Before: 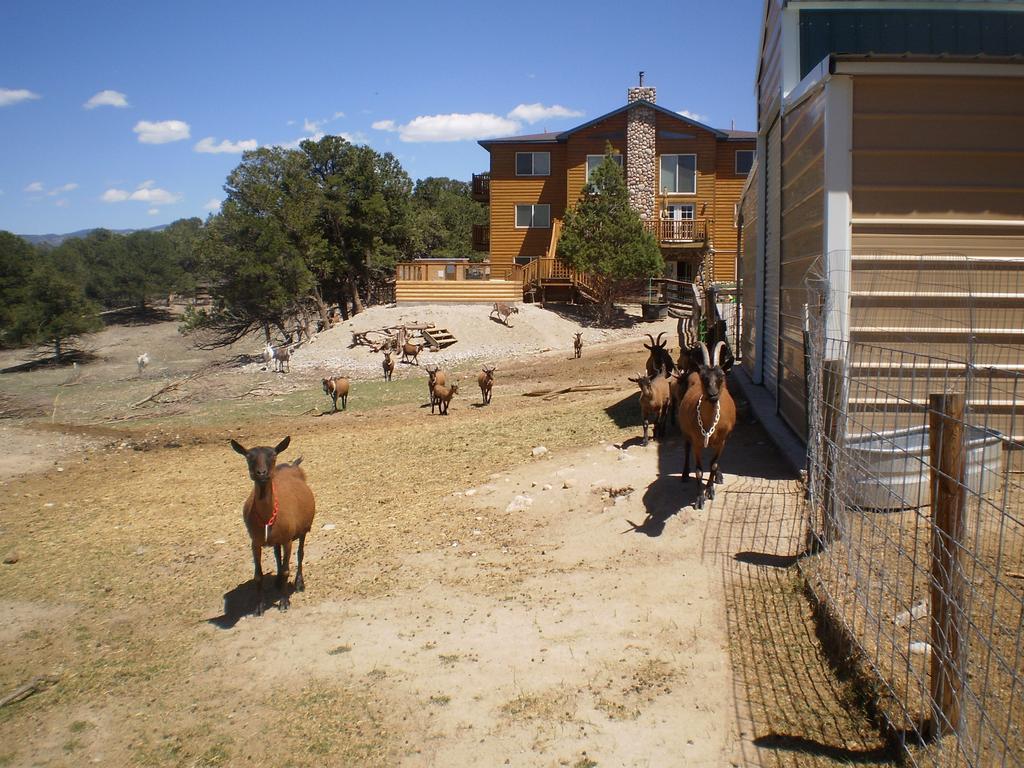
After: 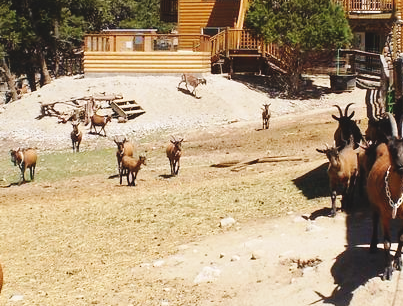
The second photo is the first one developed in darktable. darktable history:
exposure: black level correction -0.015, compensate highlight preservation false
crop: left 30.469%, top 29.948%, right 30.096%, bottom 30.124%
base curve: curves: ch0 [(0, 0) (0.036, 0.025) (0.121, 0.166) (0.206, 0.329) (0.605, 0.79) (1, 1)], preserve colors none
